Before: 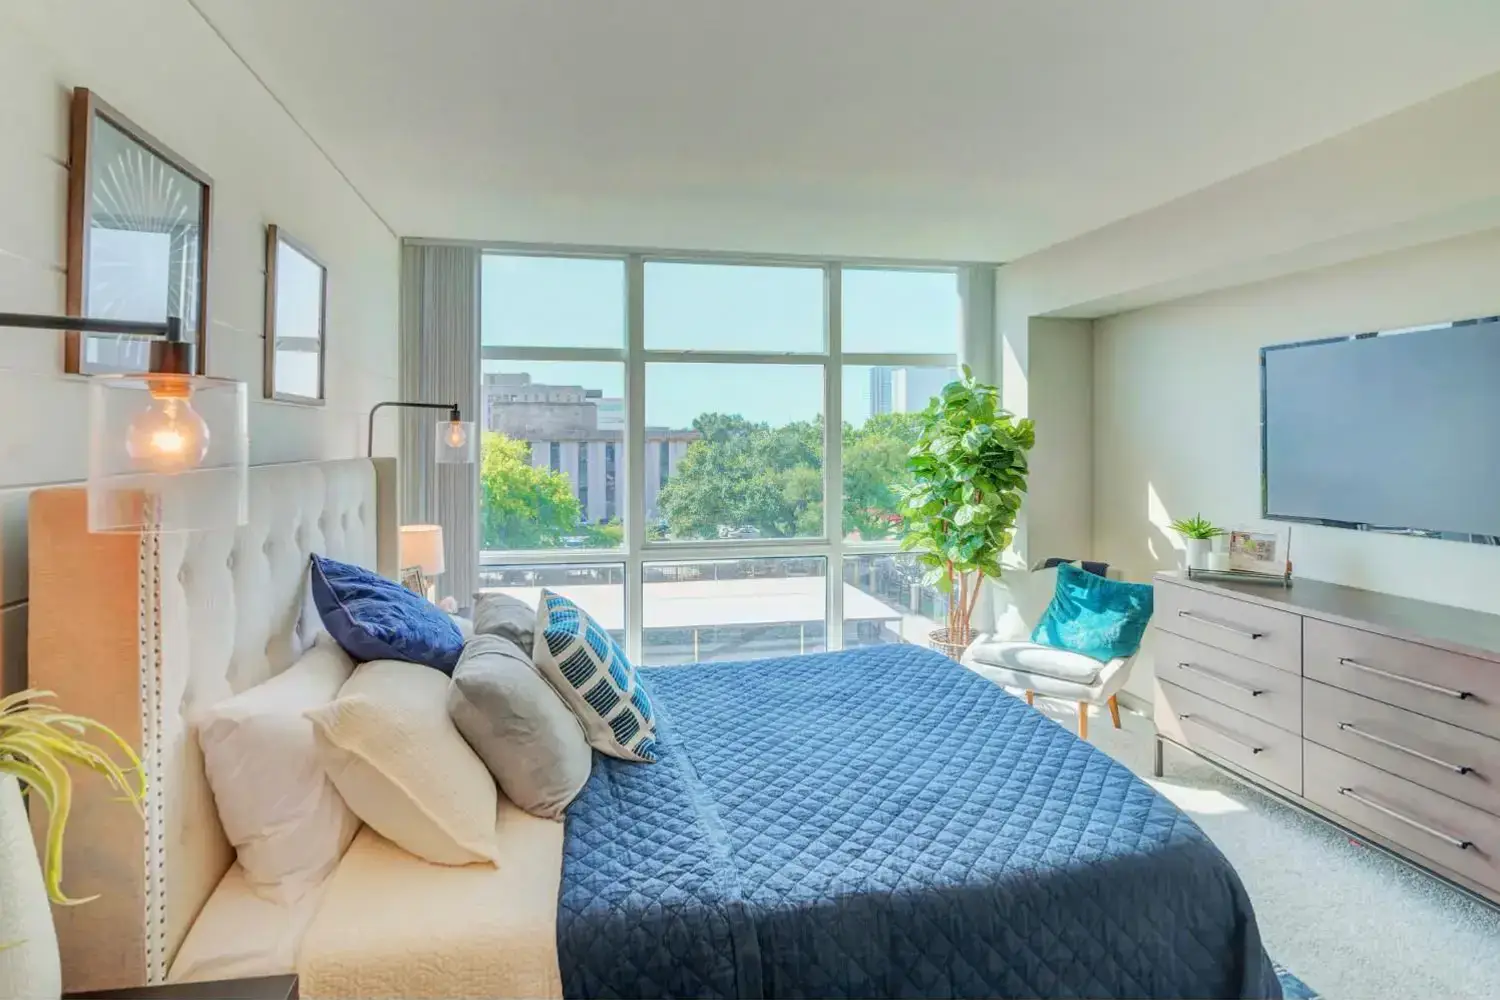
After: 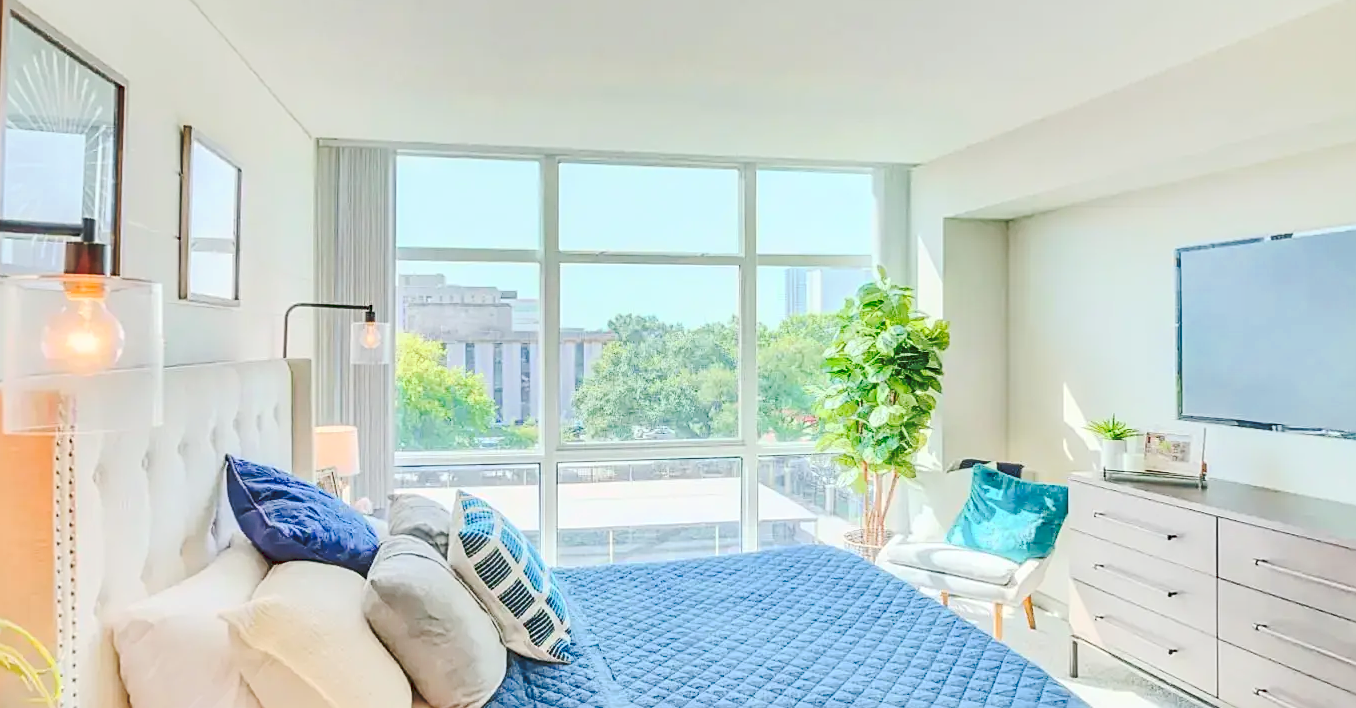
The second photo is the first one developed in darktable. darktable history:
color zones: curves: ch0 [(0, 0.5) (0.143, 0.5) (0.286, 0.5) (0.429, 0.5) (0.62, 0.489) (0.714, 0.445) (0.844, 0.496) (1, 0.5)]; ch1 [(0, 0.5) (0.143, 0.5) (0.286, 0.5) (0.429, 0.5) (0.571, 0.5) (0.714, 0.523) (0.857, 0.5) (1, 0.5)]
crop: left 5.722%, top 9.999%, right 3.824%, bottom 19.182%
tone curve: curves: ch0 [(0, 0) (0.003, 0.1) (0.011, 0.101) (0.025, 0.11) (0.044, 0.126) (0.069, 0.14) (0.1, 0.158) (0.136, 0.18) (0.177, 0.206) (0.224, 0.243) (0.277, 0.293) (0.335, 0.36) (0.399, 0.446) (0.468, 0.537) (0.543, 0.618) (0.623, 0.694) (0.709, 0.763) (0.801, 0.836) (0.898, 0.908) (1, 1)], preserve colors none
sharpen: on, module defaults
contrast brightness saturation: contrast 0.204, brightness 0.147, saturation 0.136
